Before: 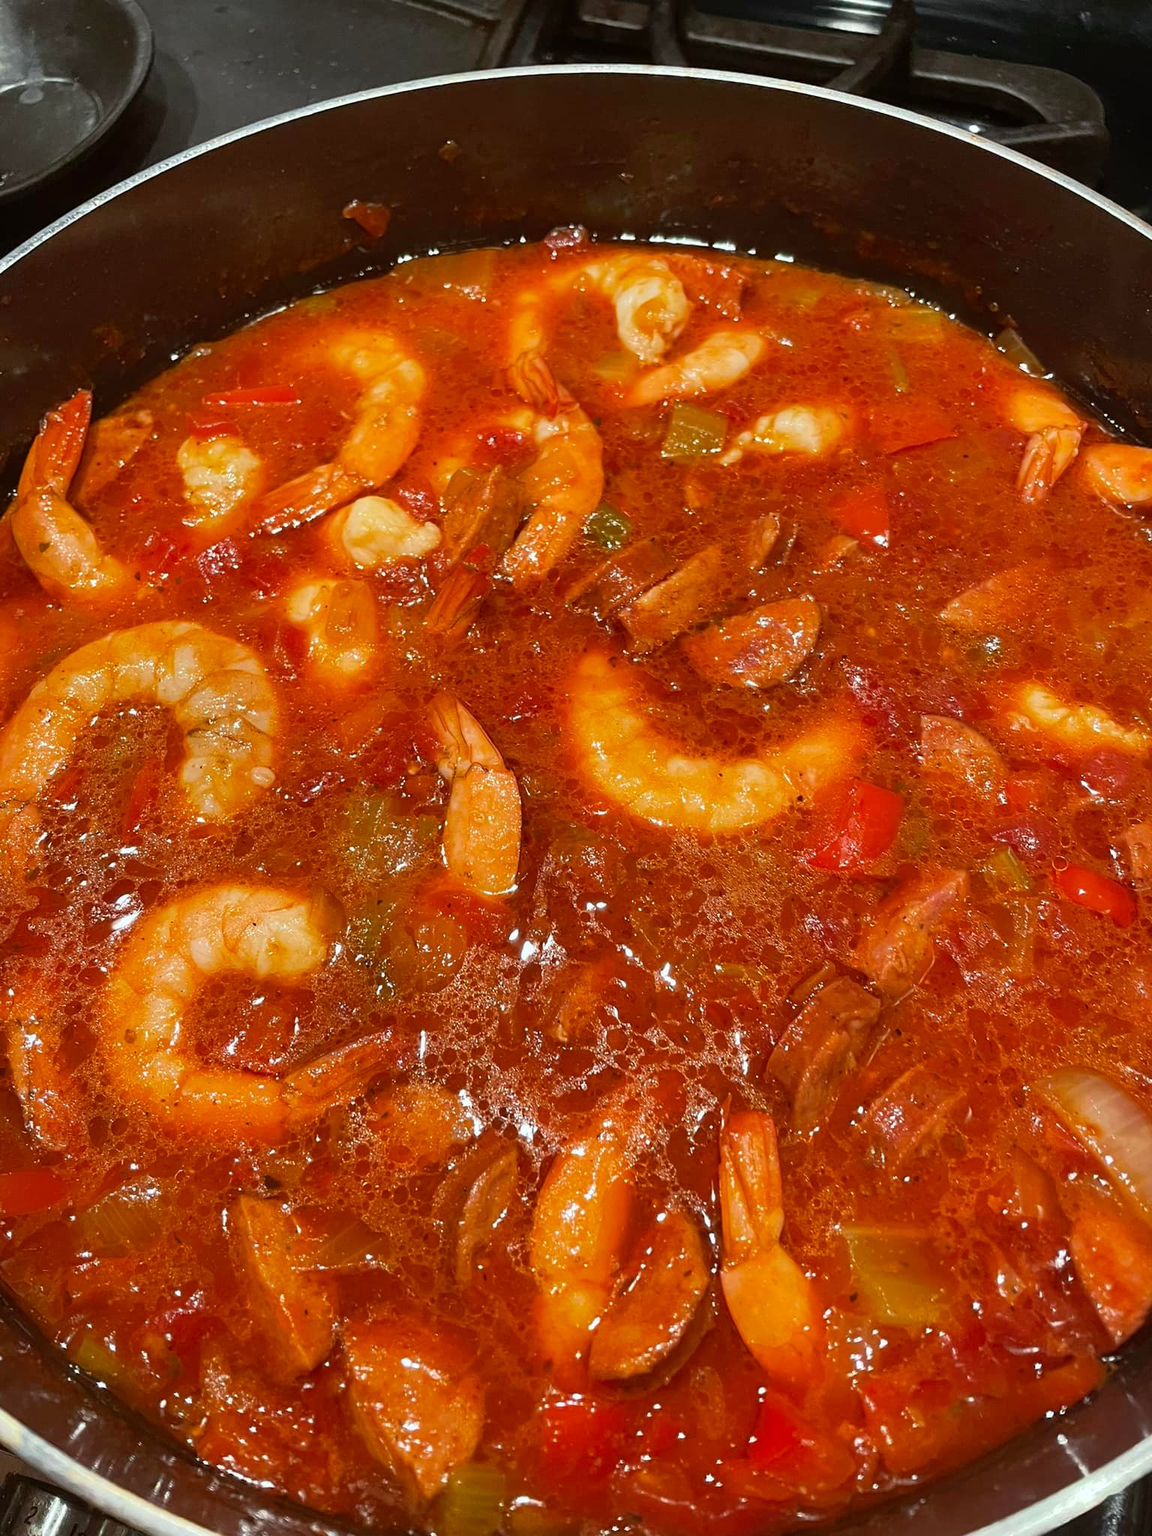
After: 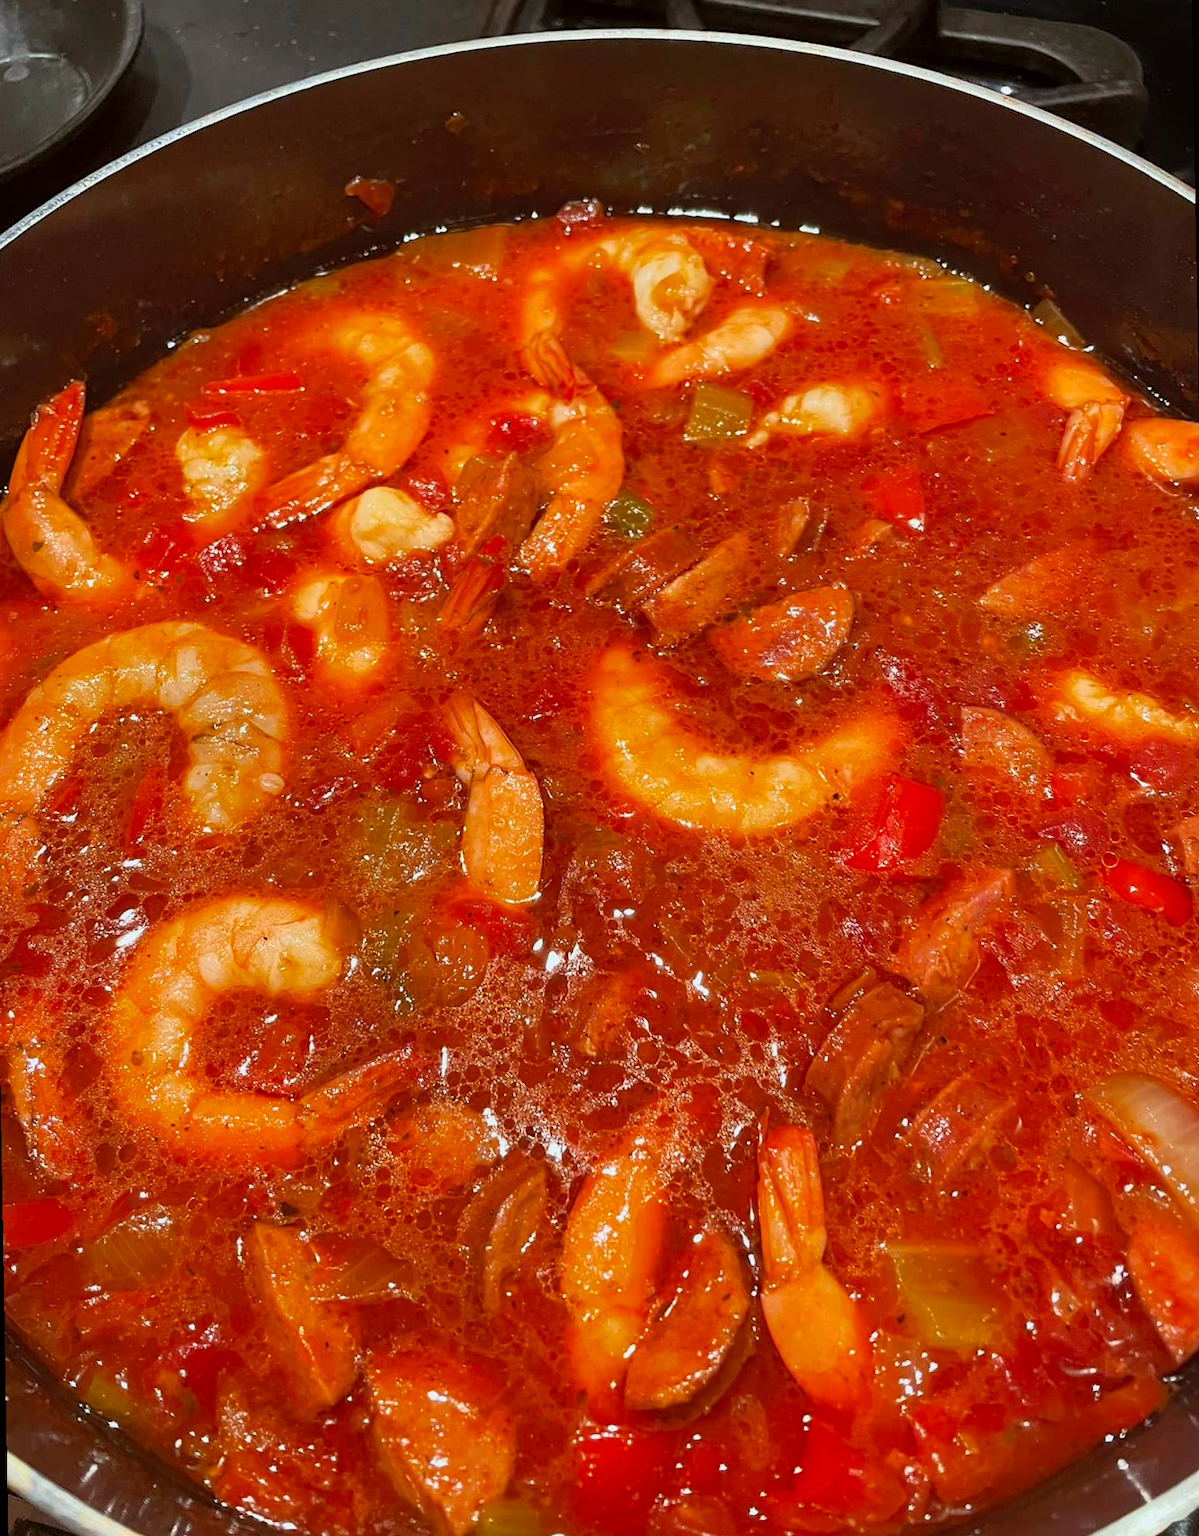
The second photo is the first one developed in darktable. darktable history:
tone curve: curves: ch0 [(0.013, 0) (0.061, 0.068) (0.239, 0.256) (0.502, 0.505) (0.683, 0.676) (0.761, 0.773) (0.858, 0.858) (0.987, 0.945)]; ch1 [(0, 0) (0.172, 0.123) (0.304, 0.288) (0.414, 0.44) (0.472, 0.473) (0.502, 0.508) (0.521, 0.528) (0.583, 0.595) (0.654, 0.673) (0.728, 0.761) (1, 1)]; ch2 [(0, 0) (0.411, 0.424) (0.485, 0.476) (0.502, 0.502) (0.553, 0.557) (0.57, 0.576) (1, 1)], color space Lab, independent channels, preserve colors none
rotate and perspective: rotation -1°, crop left 0.011, crop right 0.989, crop top 0.025, crop bottom 0.975
crop: left 0.434%, top 0.485%, right 0.244%, bottom 0.386%
